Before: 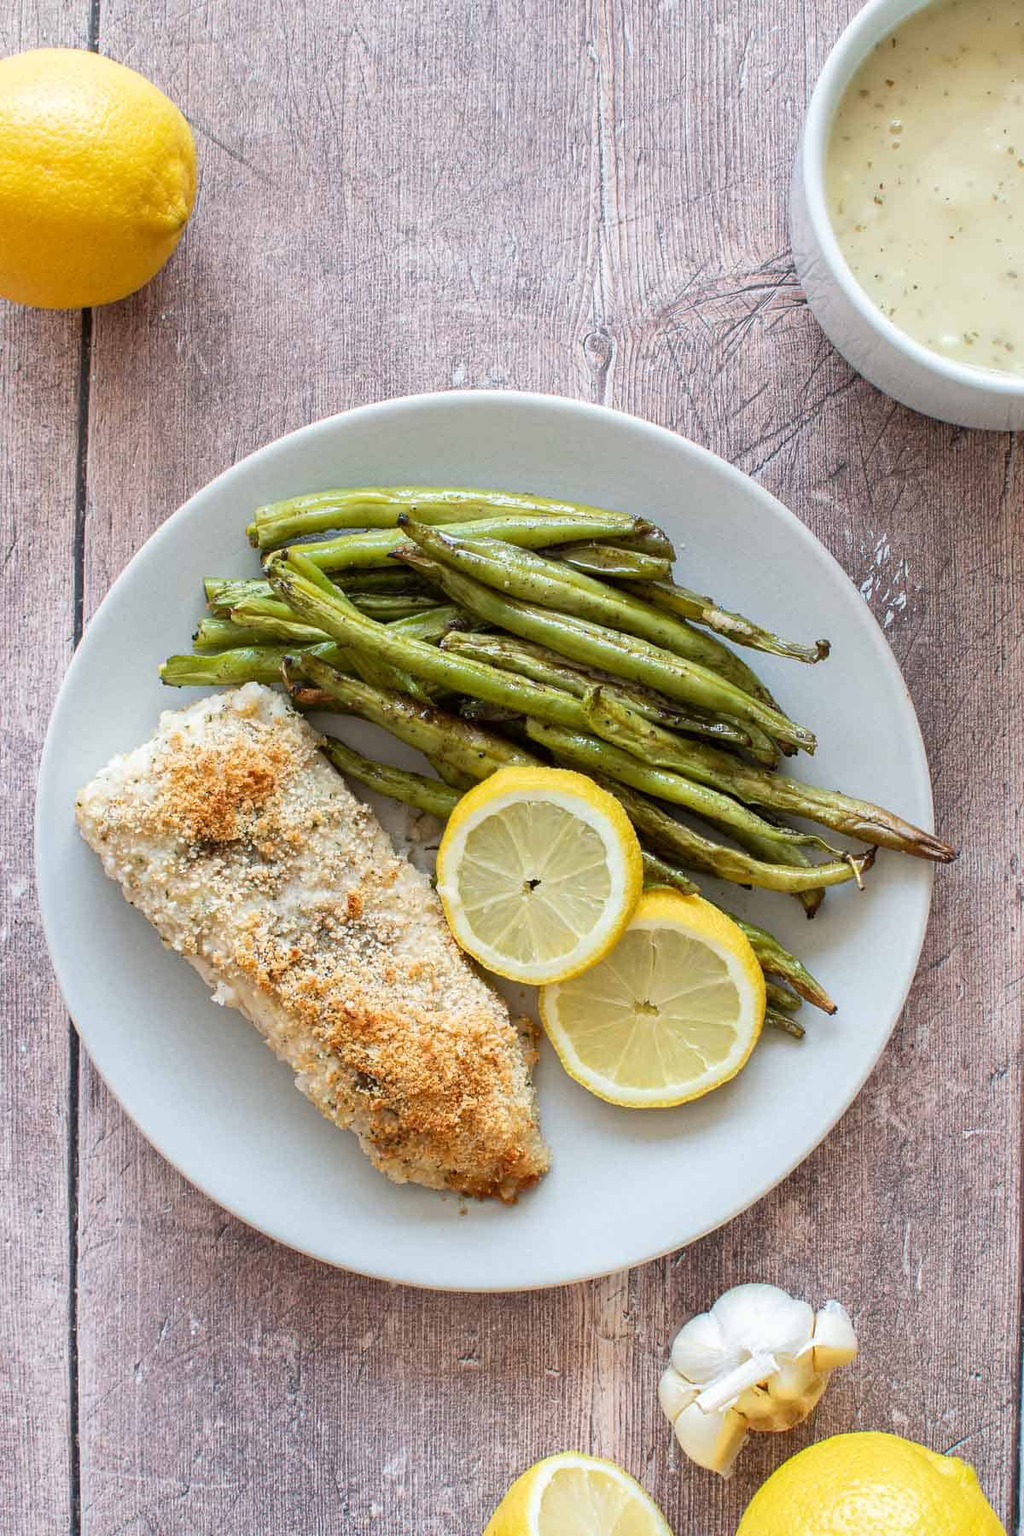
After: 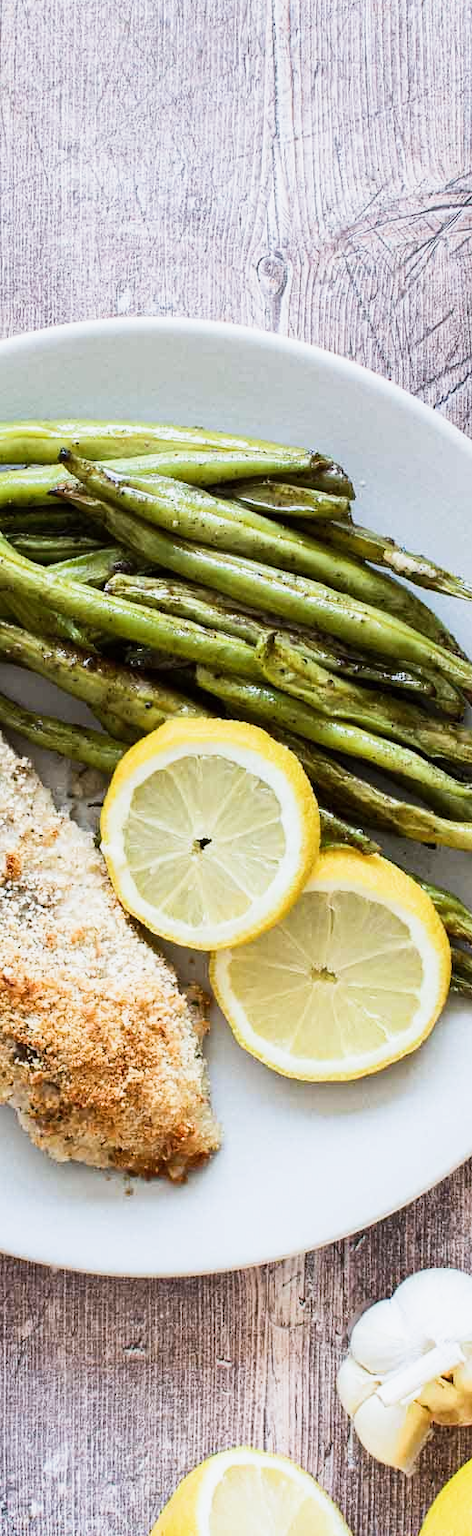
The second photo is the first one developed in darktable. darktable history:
tone equalizer: -8 EV -0.75 EV, -7 EV -0.7 EV, -6 EV -0.6 EV, -5 EV -0.4 EV, -3 EV 0.4 EV, -2 EV 0.6 EV, -1 EV 0.7 EV, +0 EV 0.75 EV, edges refinement/feathering 500, mask exposure compensation -1.57 EV, preserve details no
white balance: red 0.974, blue 1.044
crop: left 33.452%, top 6.025%, right 23.155%
sigmoid: contrast 1.22, skew 0.65
